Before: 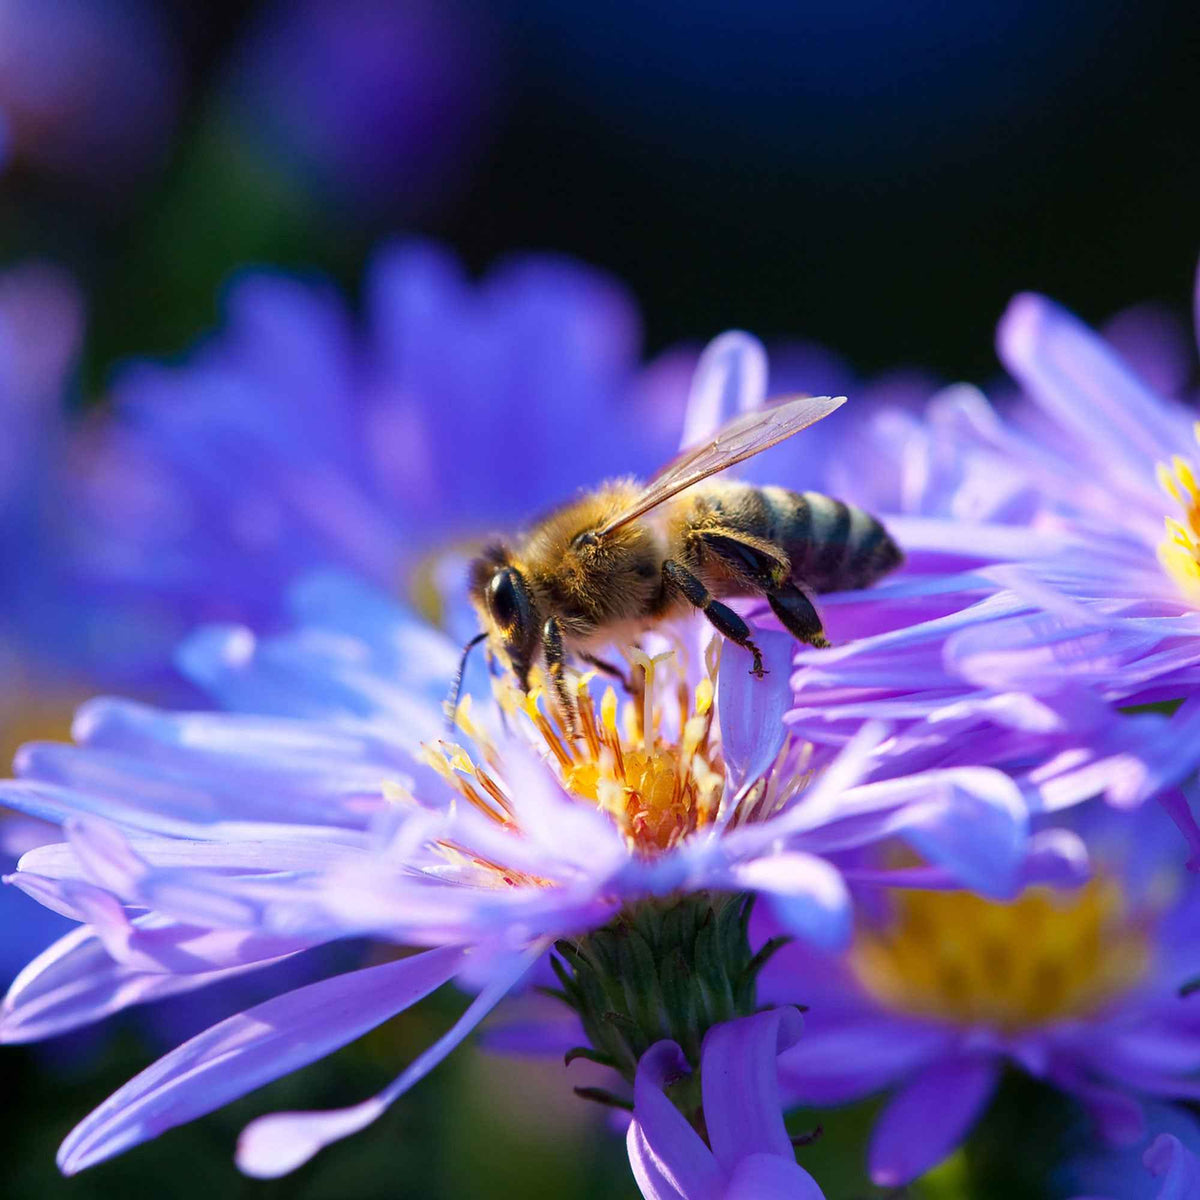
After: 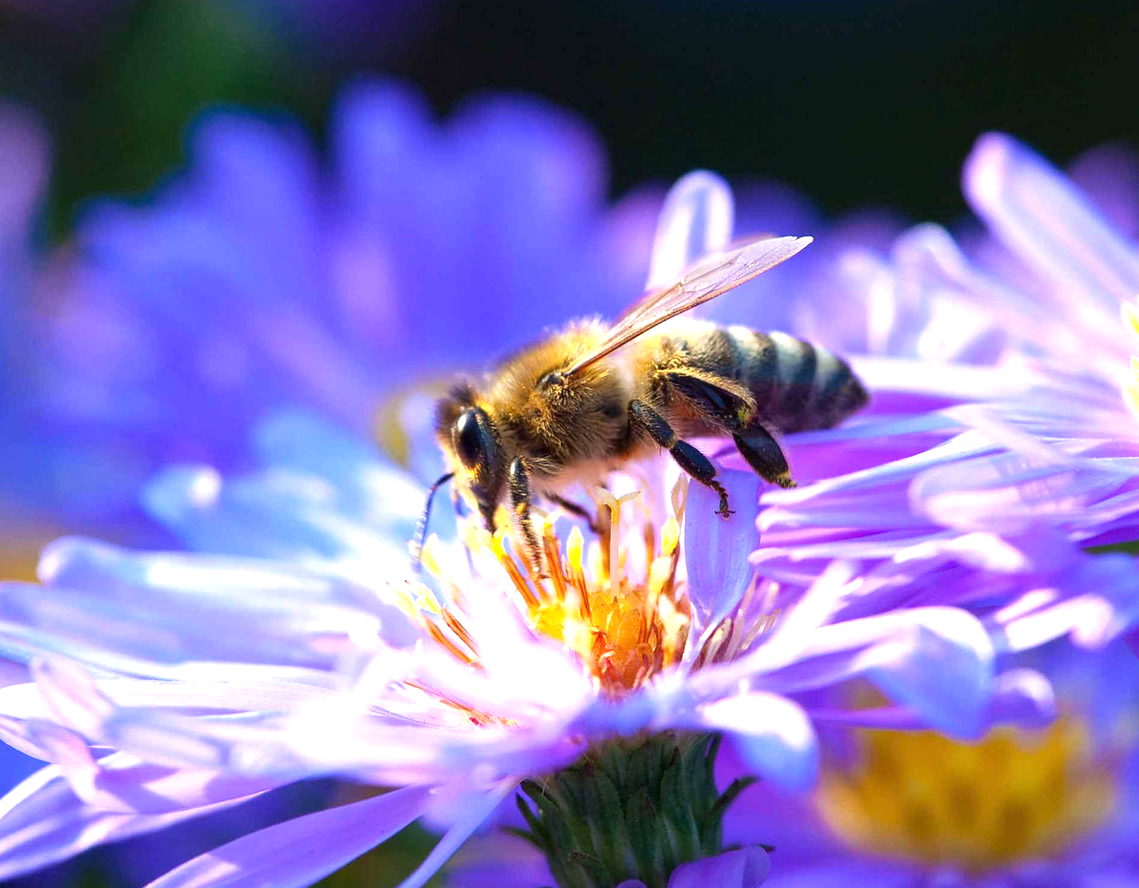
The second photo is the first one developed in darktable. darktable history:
exposure: black level correction 0, exposure 0.701 EV, compensate highlight preservation false
crop and rotate: left 2.915%, top 13.364%, right 2.095%, bottom 12.623%
